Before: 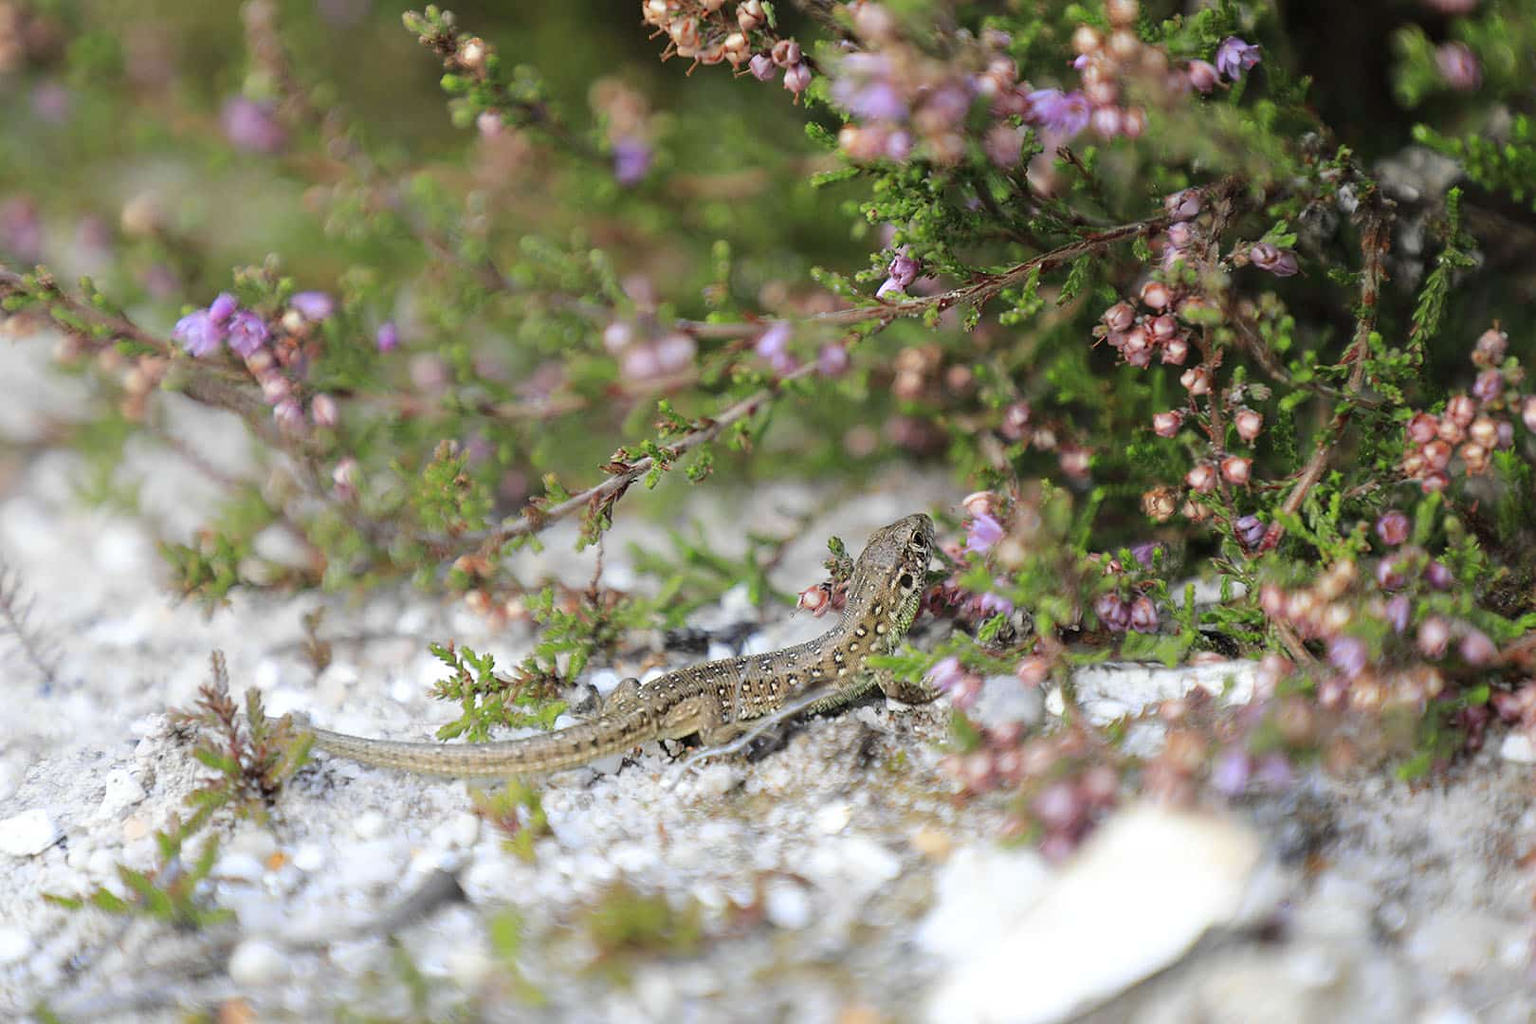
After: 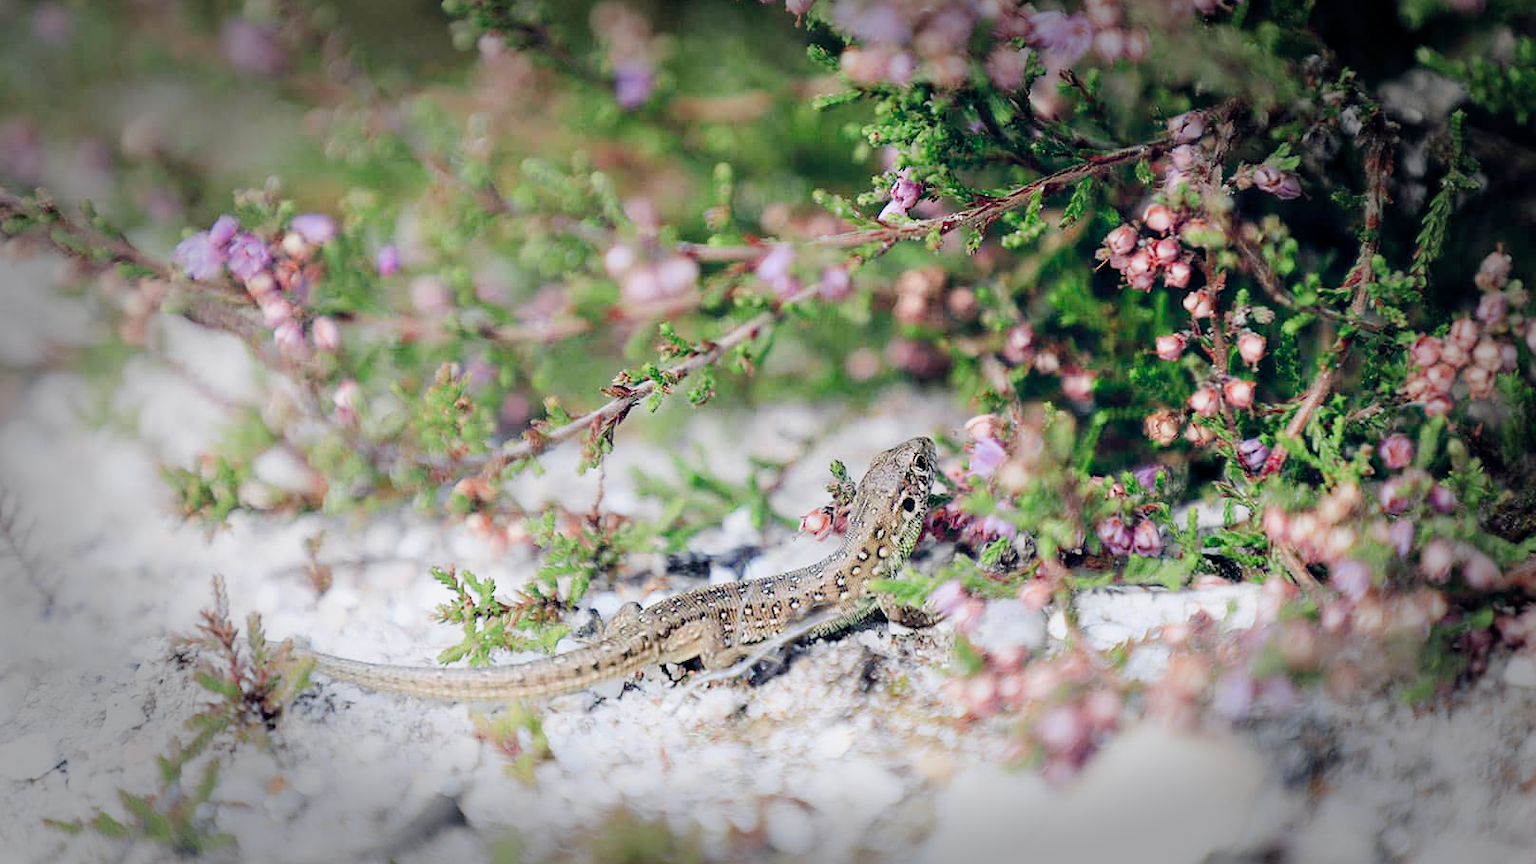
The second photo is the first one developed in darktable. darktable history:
exposure: exposure 0.661 EV, compensate highlight preservation false
crop: top 7.625%, bottom 8.027%
vignetting: fall-off start 66.7%, fall-off radius 39.74%, brightness -0.576, saturation -0.258, automatic ratio true, width/height ratio 0.671, dithering 16-bit output
white balance: red 0.954, blue 1.079
color balance rgb: highlights gain › chroma 2.94%, highlights gain › hue 60.57°, global offset › chroma 0.25%, global offset › hue 256.52°, perceptual saturation grading › global saturation 20%, perceptual saturation grading › highlights -50%, perceptual saturation grading › shadows 30%, contrast 15%
filmic rgb: black relative exposure -7.65 EV, white relative exposure 4.56 EV, hardness 3.61
